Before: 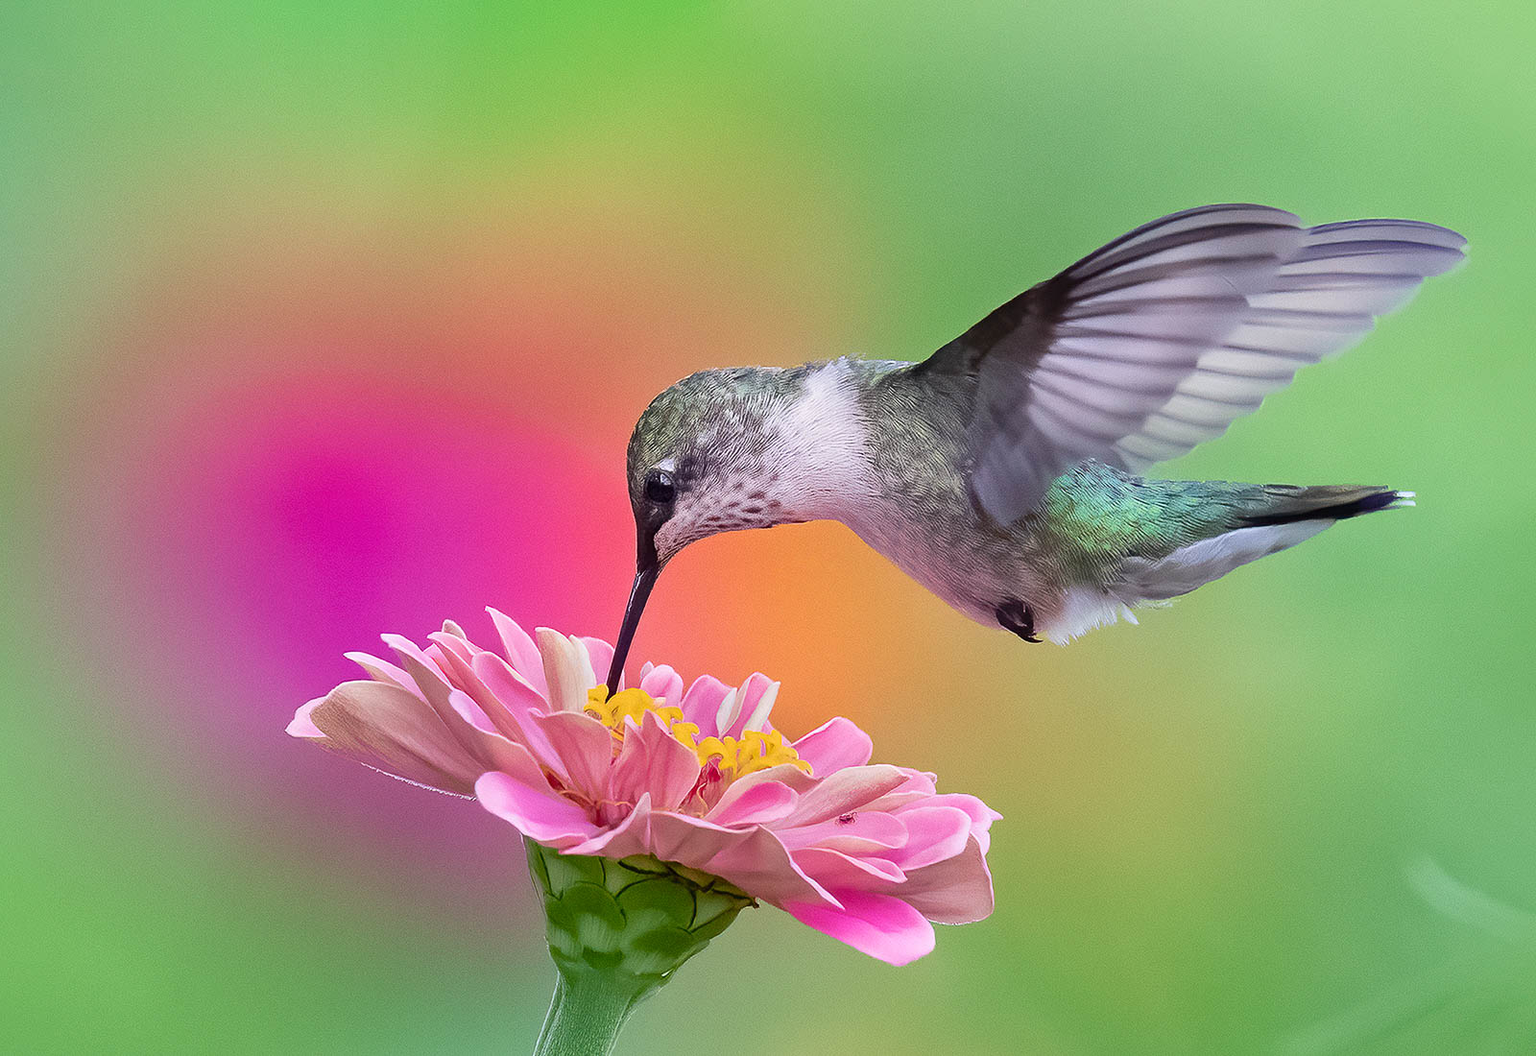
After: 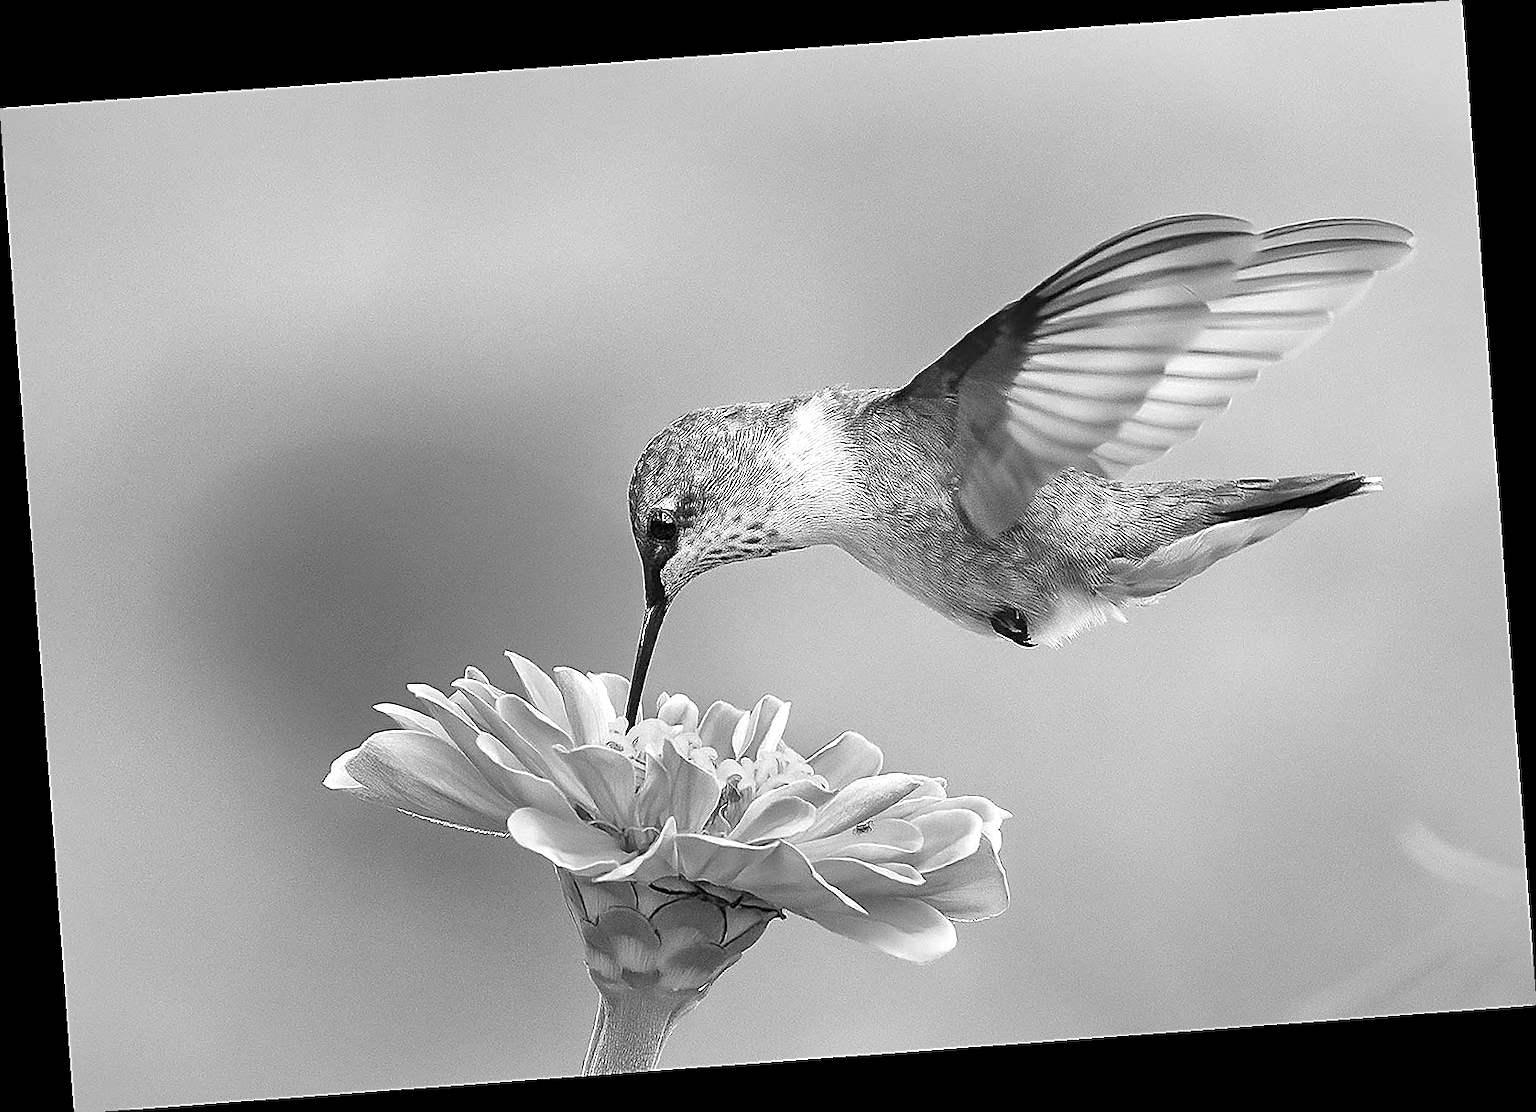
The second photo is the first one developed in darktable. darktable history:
exposure: exposure 0.669 EV, compensate highlight preservation false
color balance rgb: perceptual saturation grading › global saturation 100%
rotate and perspective: rotation -4.25°, automatic cropping off
sharpen: radius 1.4, amount 1.25, threshold 0.7
monochrome: a 32, b 64, size 2.3
